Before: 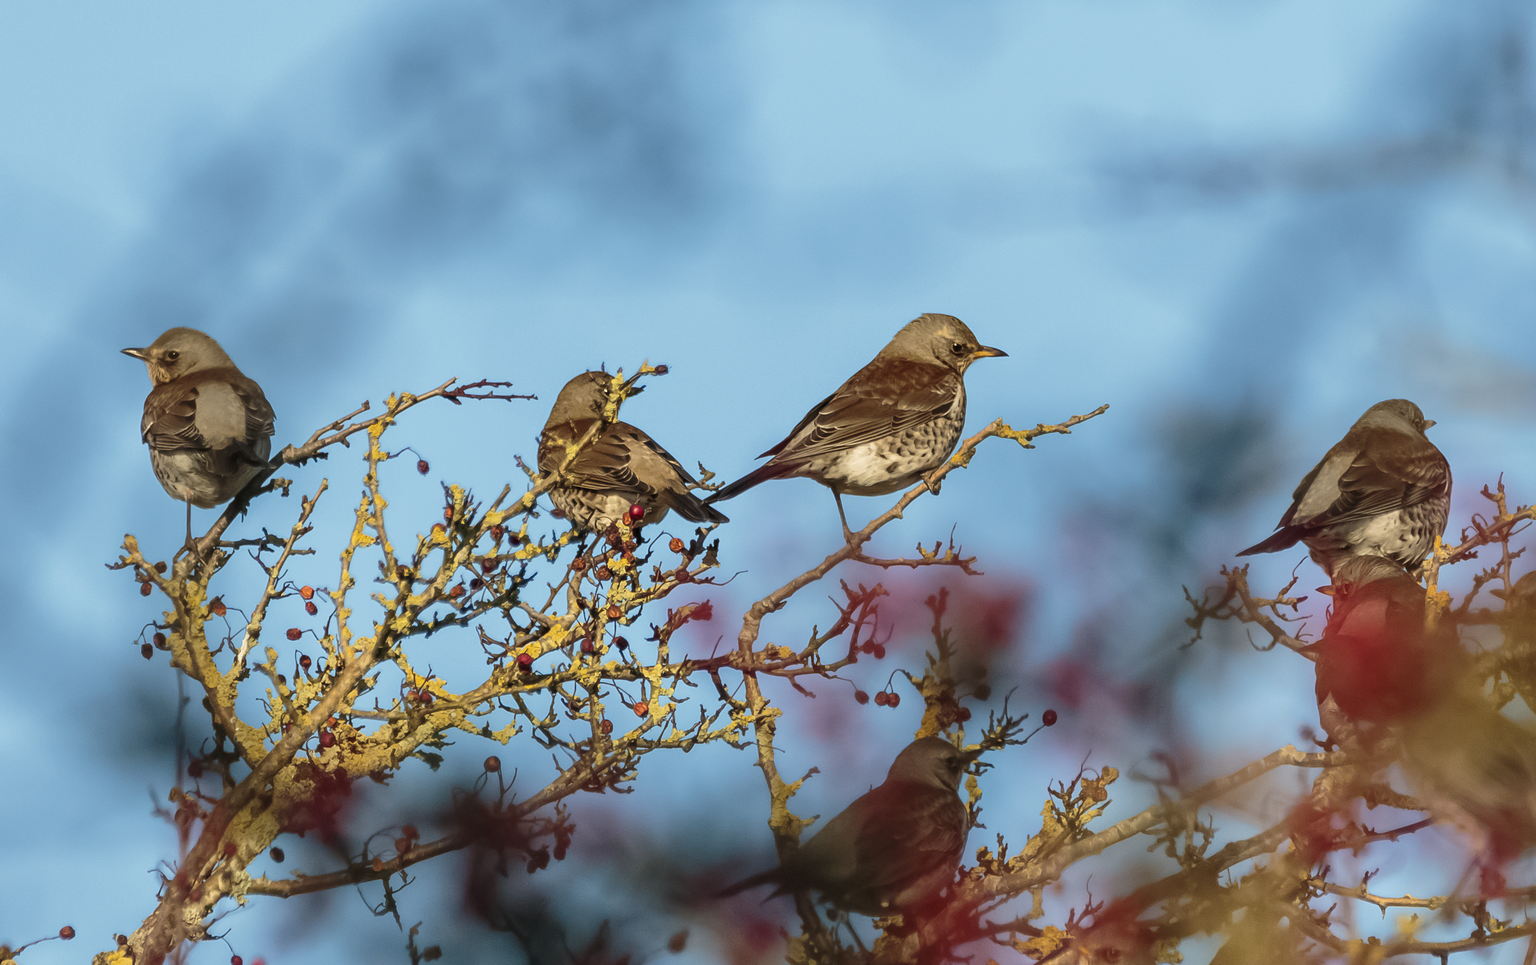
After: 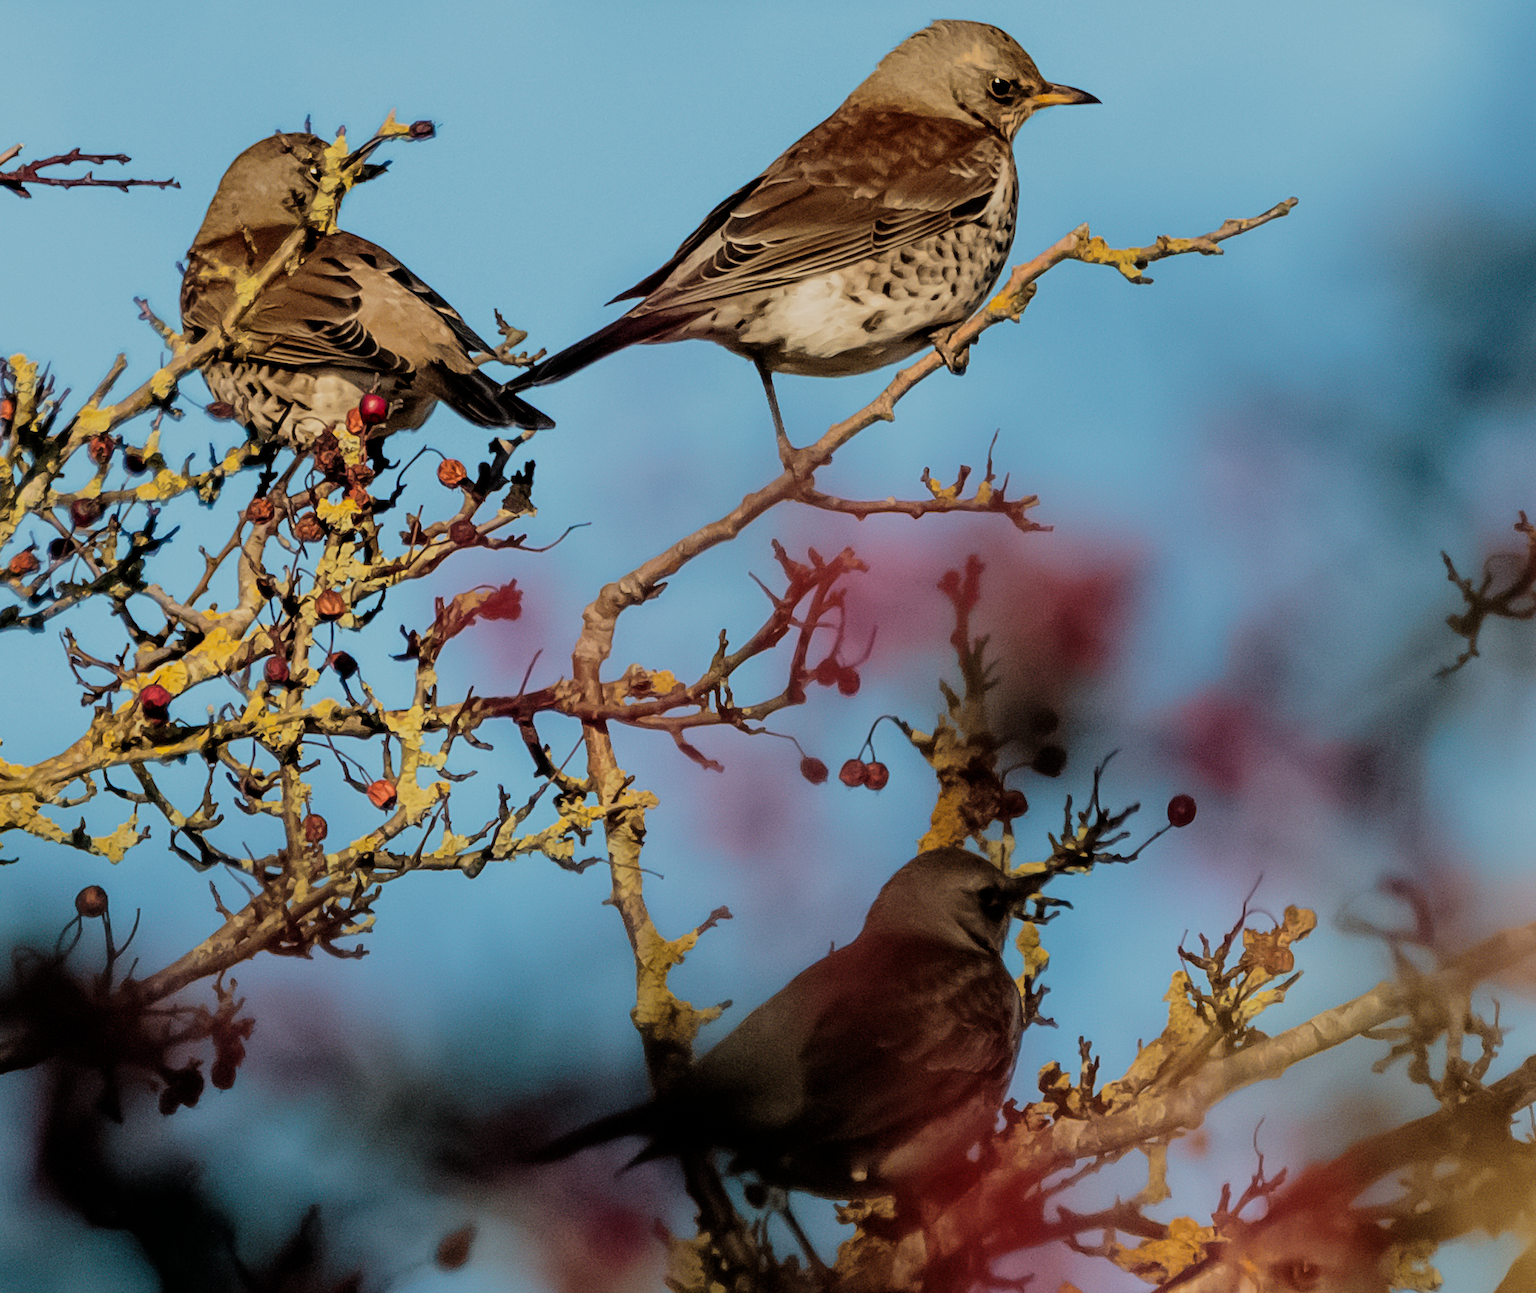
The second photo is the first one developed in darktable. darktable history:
filmic rgb: black relative exposure -4.3 EV, white relative exposure 4.56 EV, hardness 2.39, contrast 1.05
crop and rotate: left 29.023%, top 31.472%, right 19.828%
